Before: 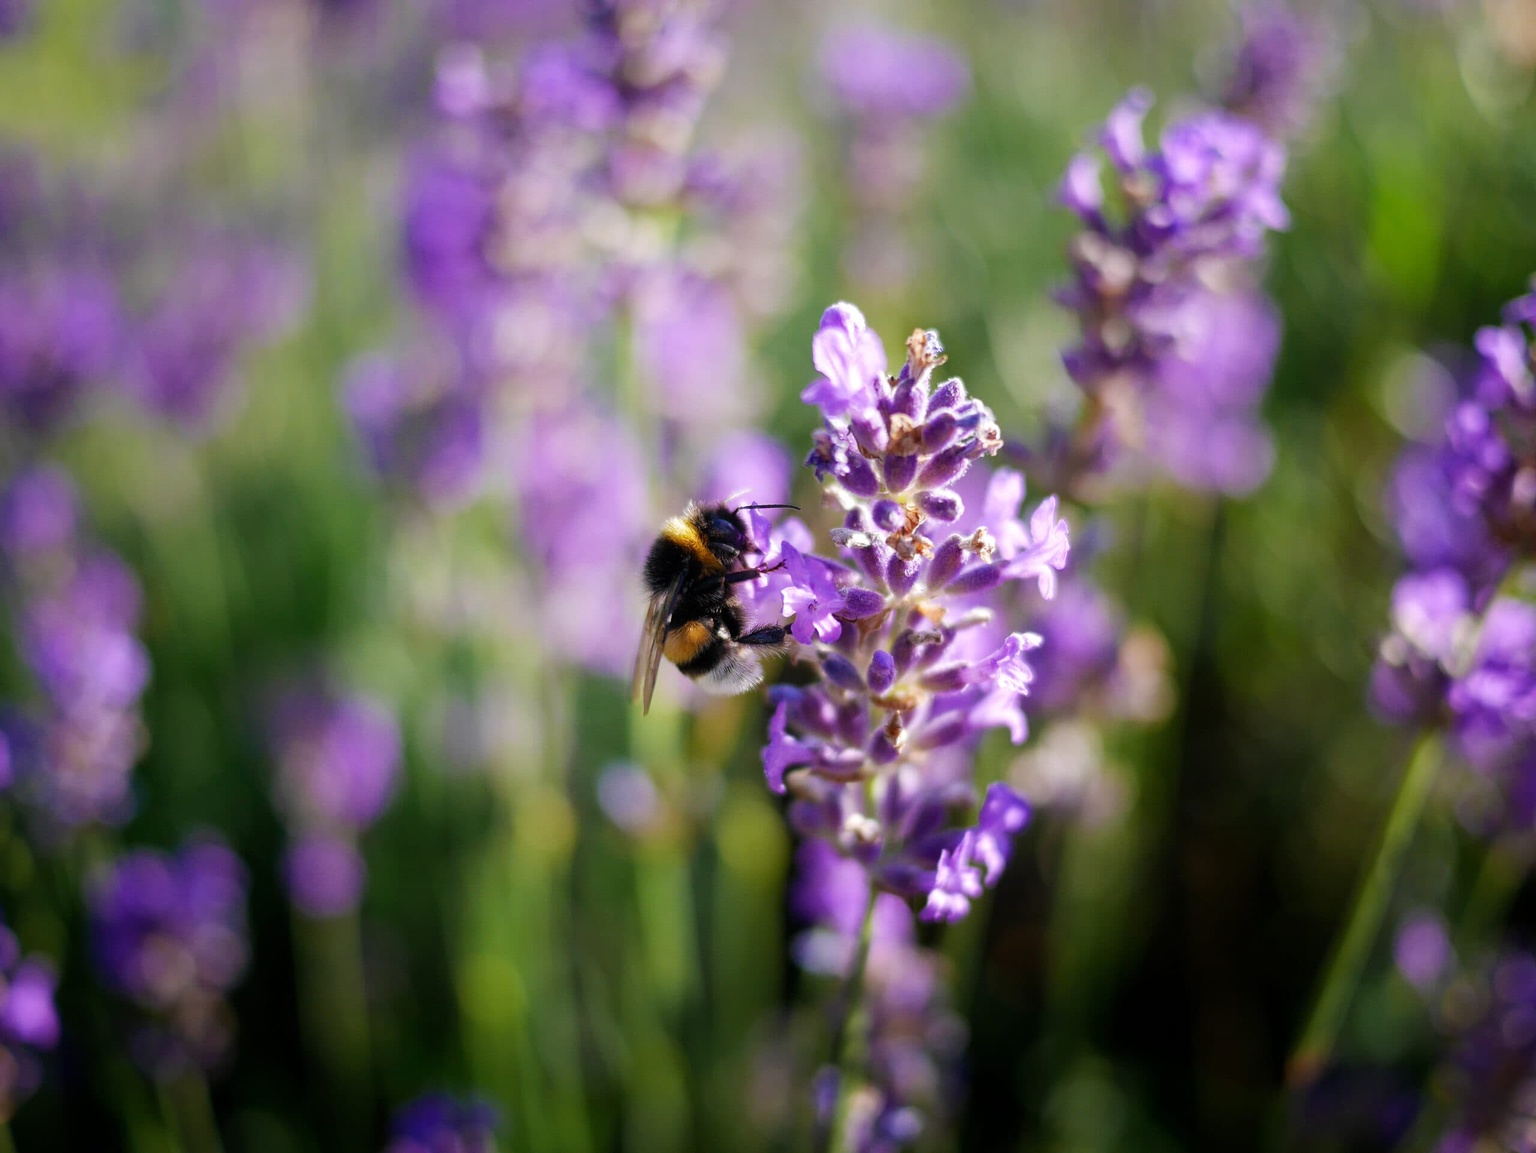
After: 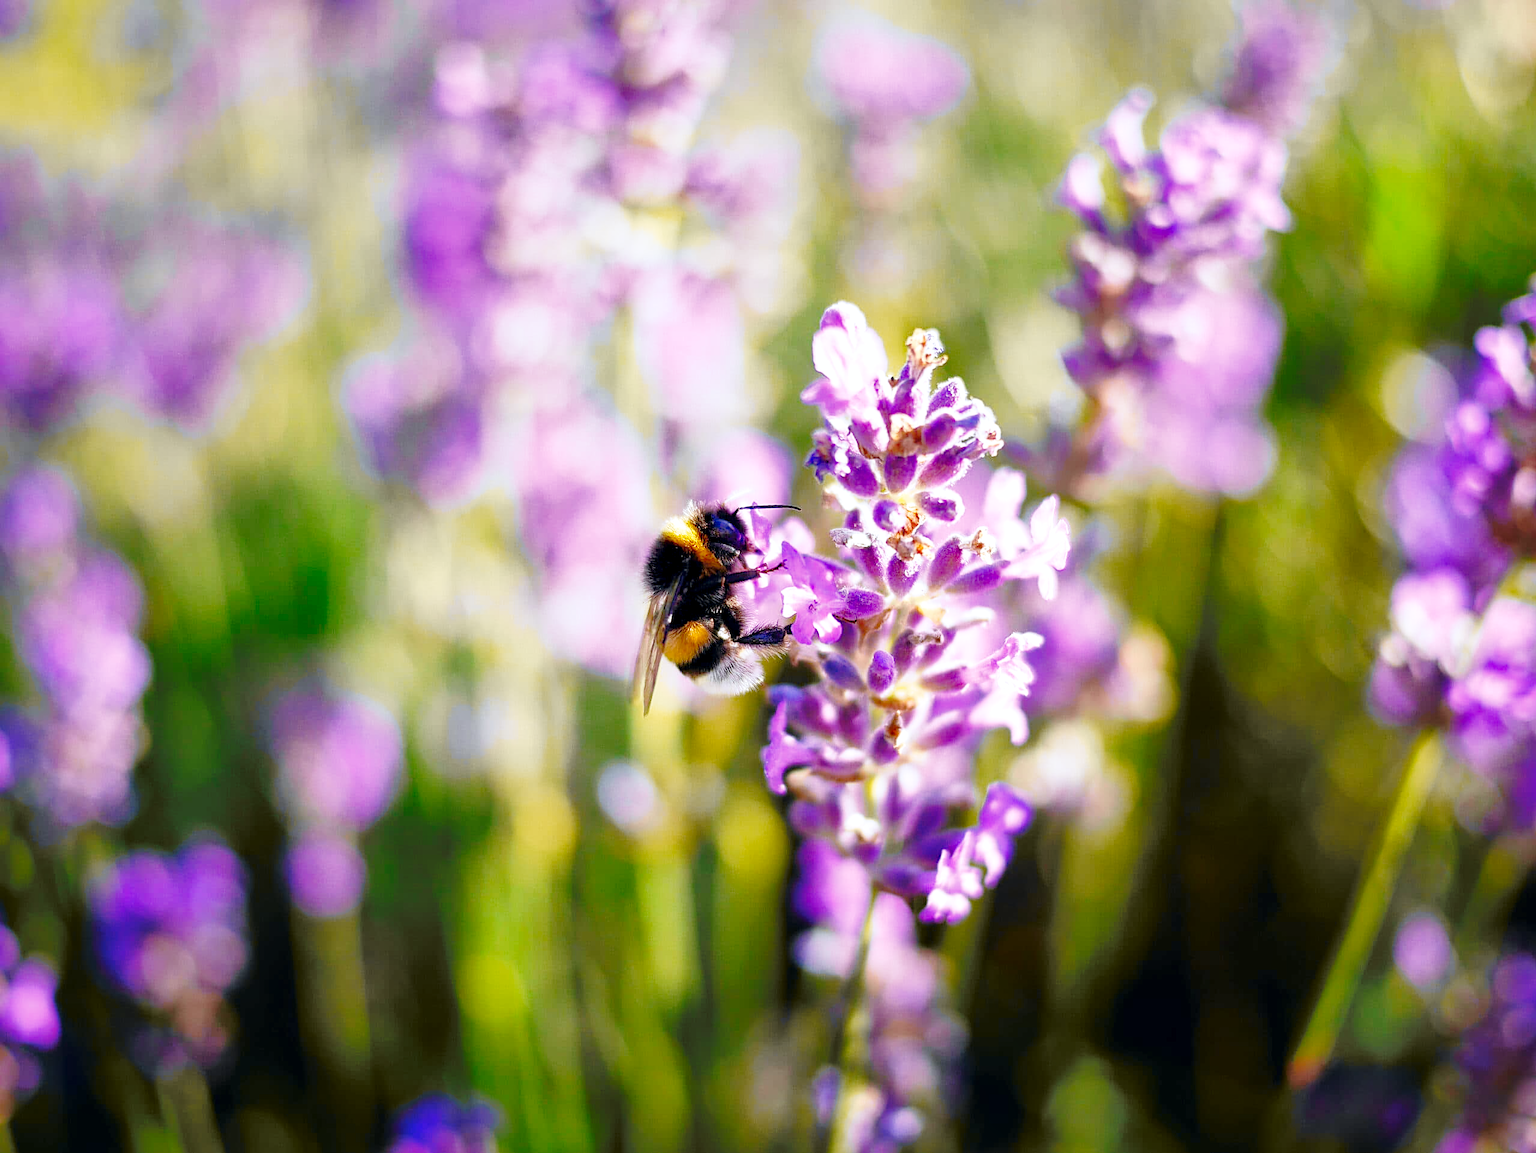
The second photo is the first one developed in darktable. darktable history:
tone curve: curves: ch0 [(0, 0) (0.15, 0.17) (0.452, 0.437) (0.611, 0.588) (0.751, 0.749) (1, 1)]; ch1 [(0, 0) (0.325, 0.327) (0.412, 0.45) (0.453, 0.484) (0.5, 0.499) (0.541, 0.55) (0.617, 0.612) (0.695, 0.697) (1, 1)]; ch2 [(0, 0) (0.386, 0.397) (0.452, 0.459) (0.505, 0.498) (0.524, 0.547) (0.574, 0.566) (0.633, 0.641) (1, 1)], color space Lab, independent channels, preserve colors none
sharpen: on, module defaults
base curve: curves: ch0 [(0, 0) (0.028, 0.03) (0.105, 0.232) (0.387, 0.748) (0.754, 0.968) (1, 1)], fusion 1, exposure shift 0.576, preserve colors none
shadows and highlights: on, module defaults
